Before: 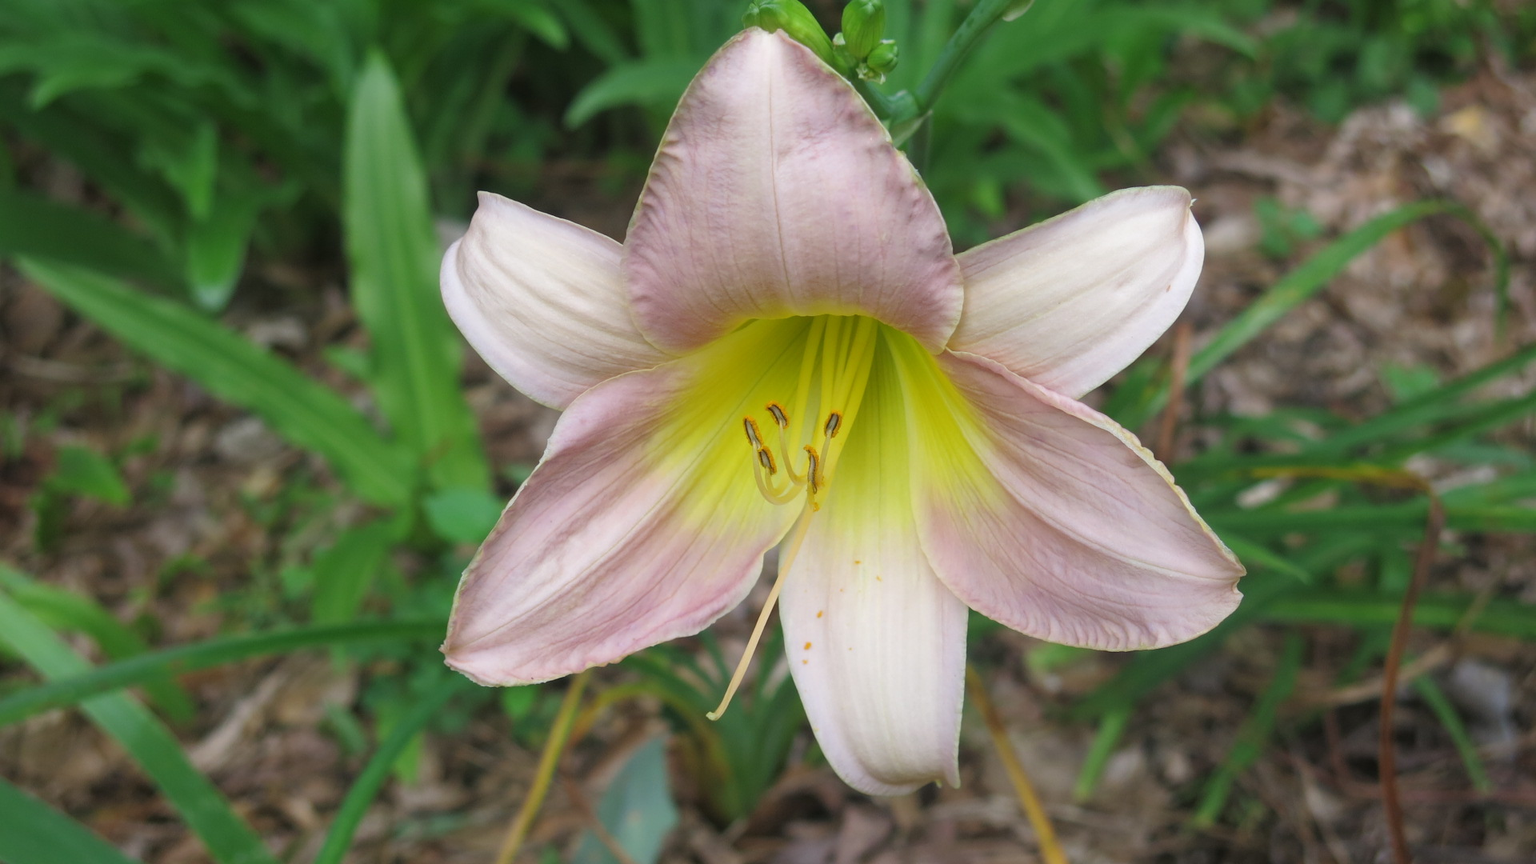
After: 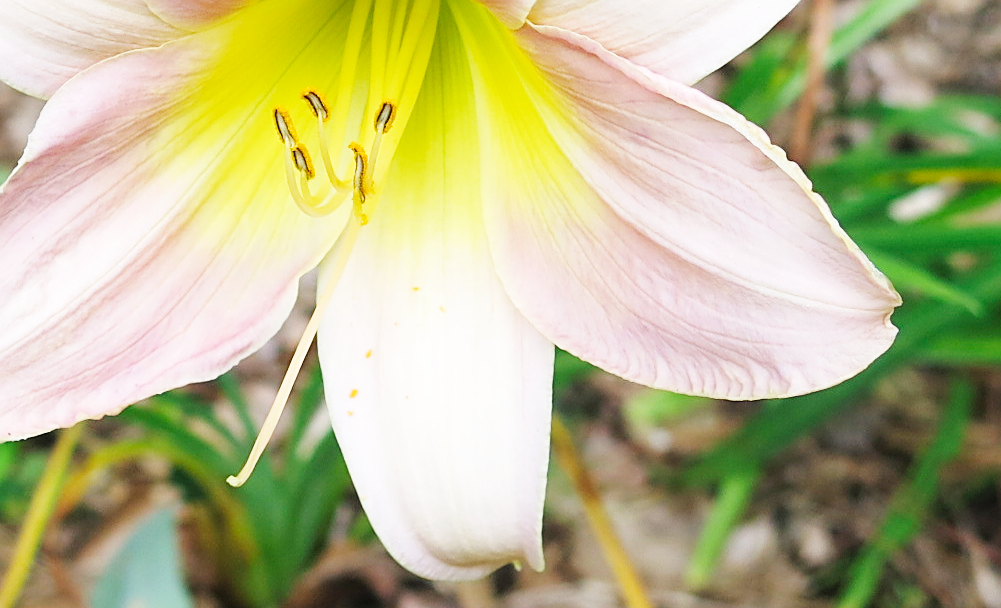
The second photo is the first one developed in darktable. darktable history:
exposure: exposure -0.064 EV, compensate exposure bias true, compensate highlight preservation false
base curve: curves: ch0 [(0, 0.003) (0.001, 0.002) (0.006, 0.004) (0.02, 0.022) (0.048, 0.086) (0.094, 0.234) (0.162, 0.431) (0.258, 0.629) (0.385, 0.8) (0.548, 0.918) (0.751, 0.988) (1, 1)], preserve colors none
crop: left 34.169%, top 38.386%, right 13.689%, bottom 5.29%
color correction: highlights b* 0.013, saturation 0.984
sharpen: amount 0.591
